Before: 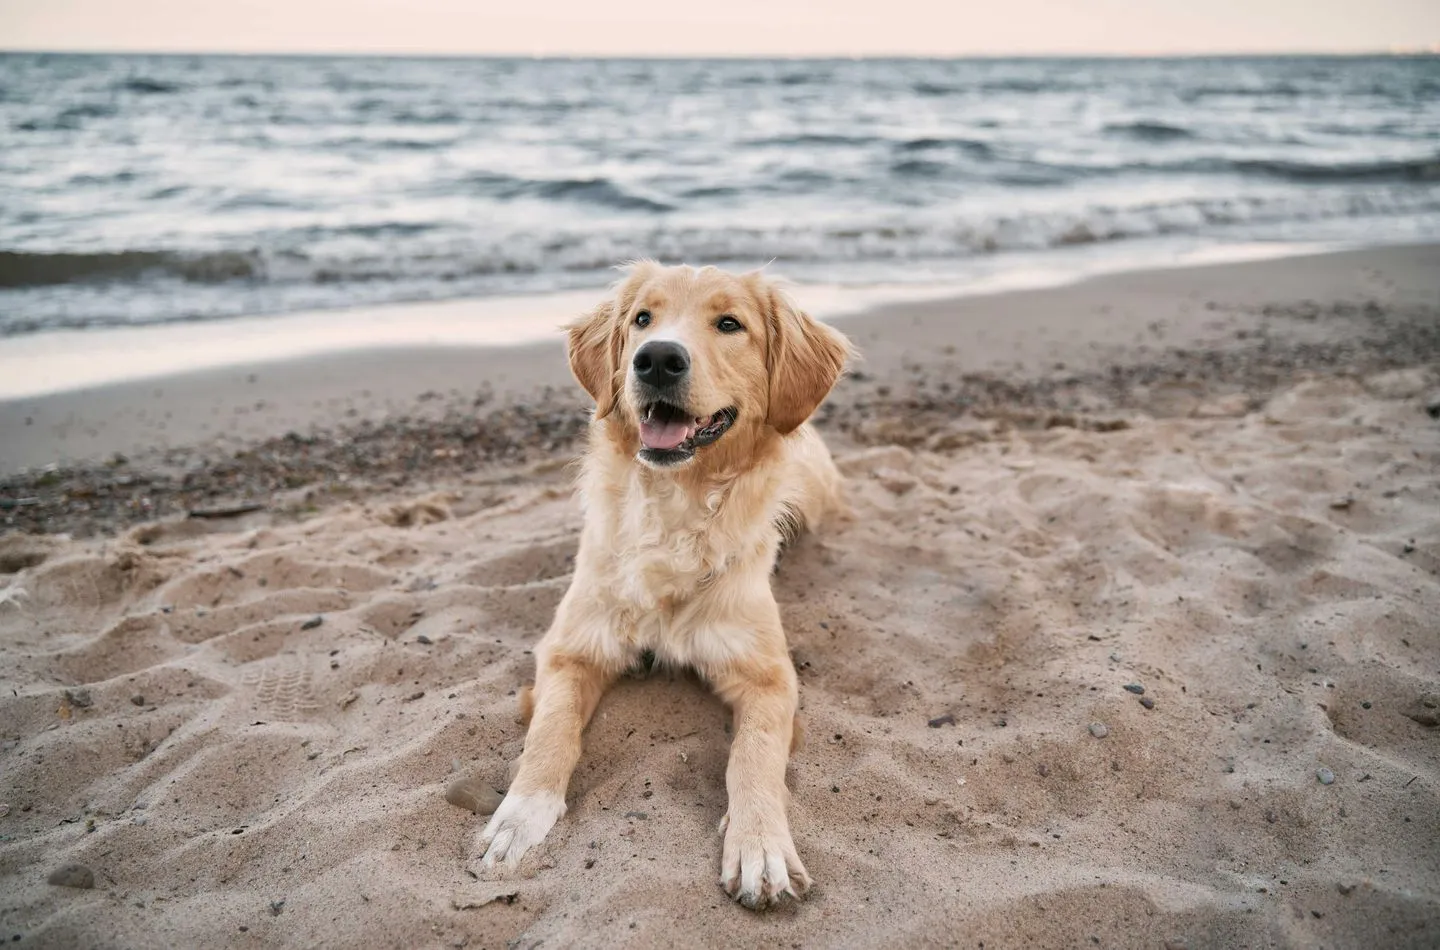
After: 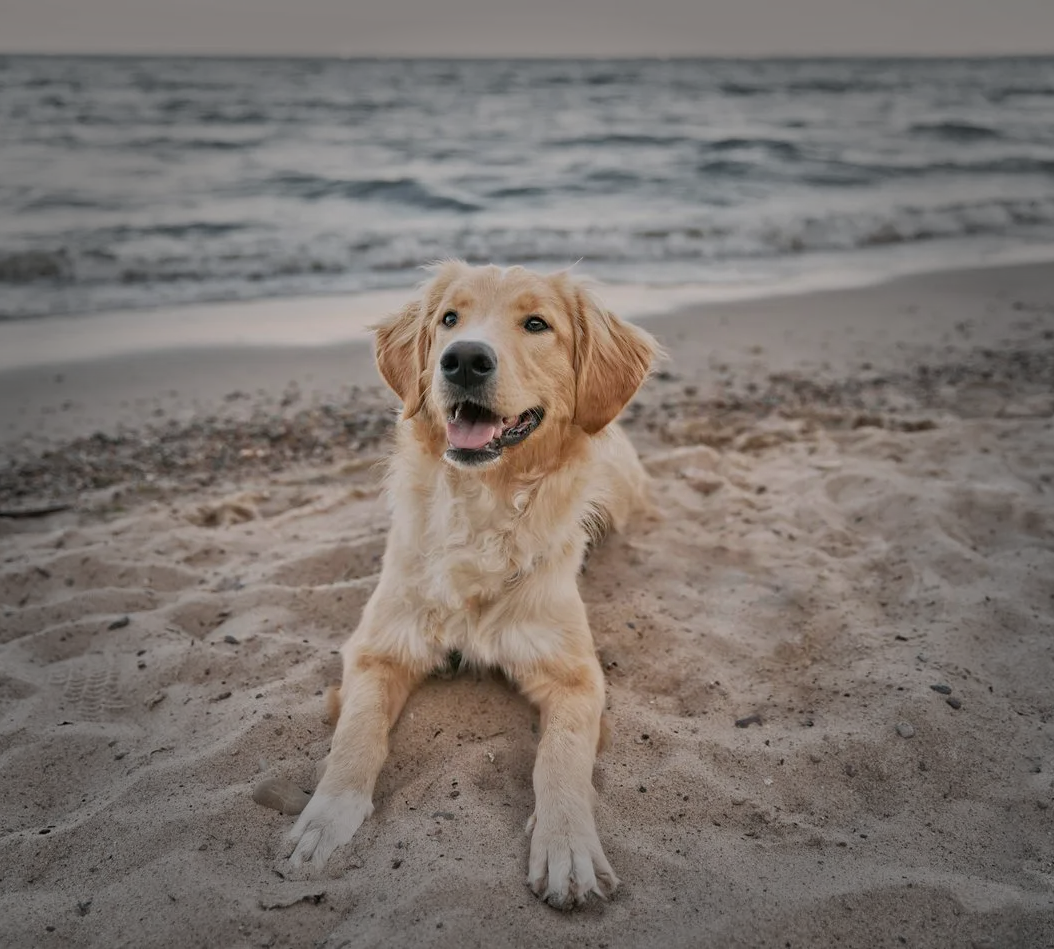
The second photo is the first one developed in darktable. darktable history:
crop: left 13.443%, right 13.31%
tone equalizer: -8 EV -0.002 EV, -7 EV 0.005 EV, -6 EV -0.008 EV, -5 EV 0.007 EV, -4 EV -0.042 EV, -3 EV -0.233 EV, -2 EV -0.662 EV, -1 EV -0.983 EV, +0 EV -0.969 EV, smoothing diameter 2%, edges refinement/feathering 20, mask exposure compensation -1.57 EV, filter diffusion 5
tone curve: curves: ch0 [(0, 0) (0.584, 0.595) (1, 1)], preserve colors none
vignetting: fall-off start 48.41%, automatic ratio true, width/height ratio 1.29, unbound false
contrast brightness saturation: saturation -0.04
